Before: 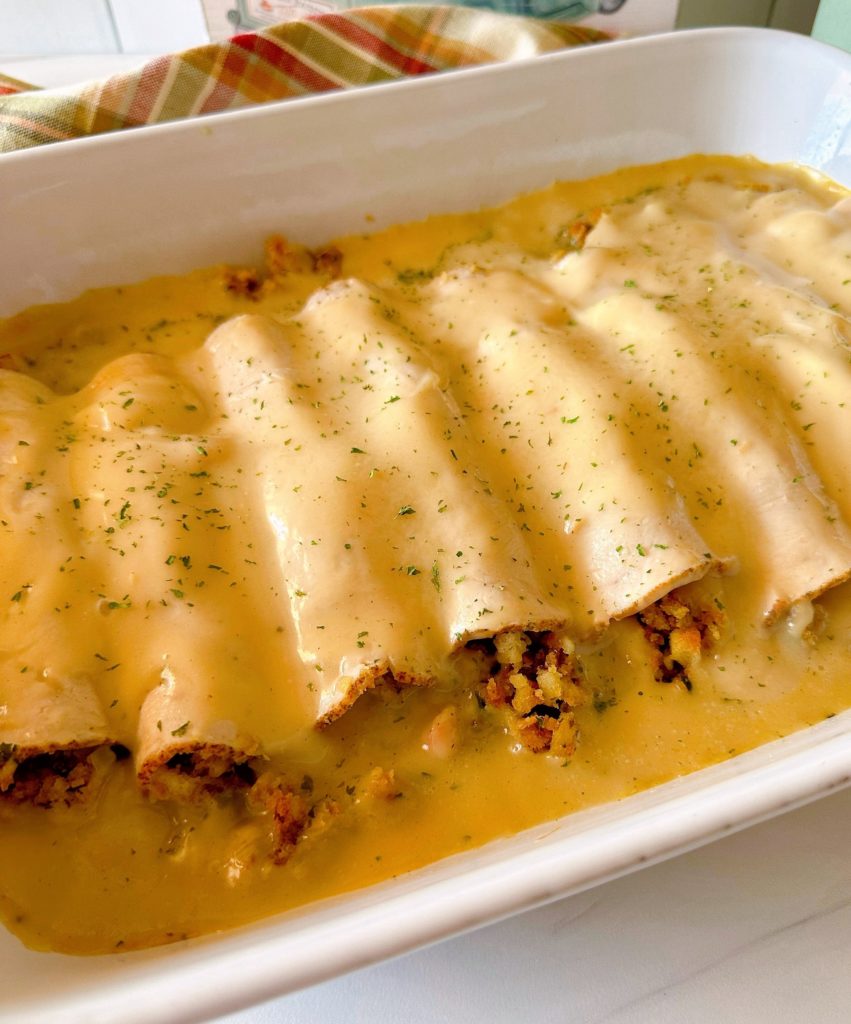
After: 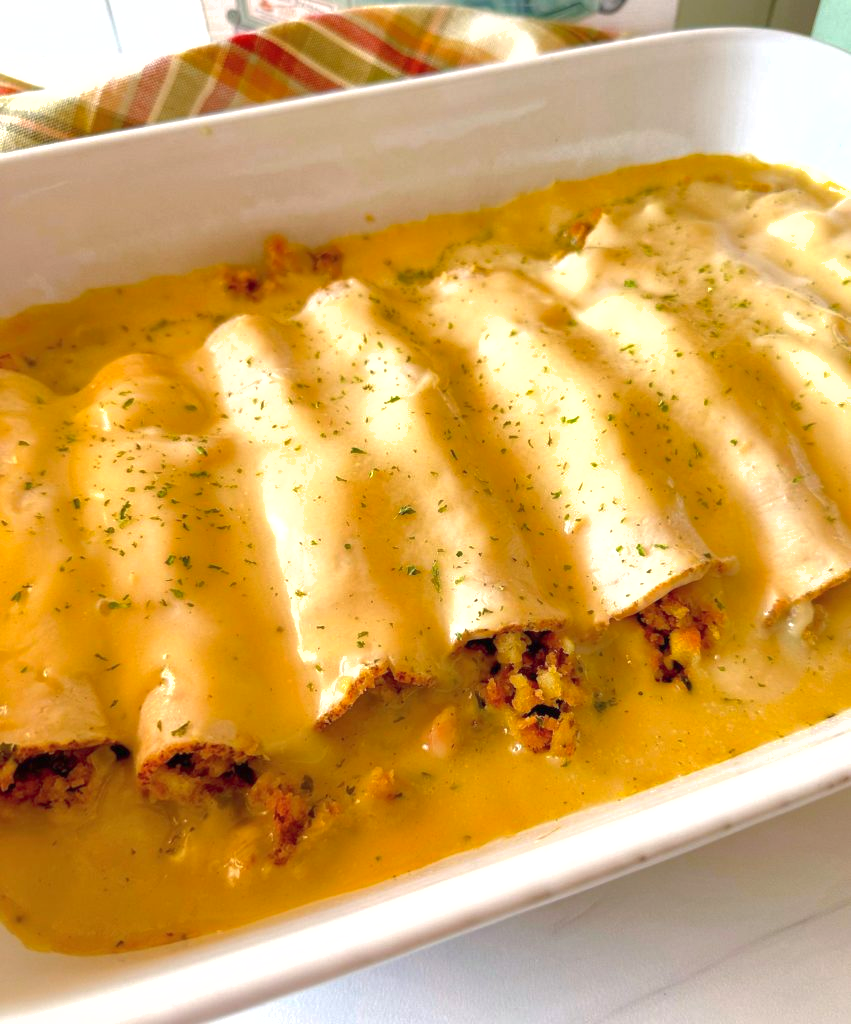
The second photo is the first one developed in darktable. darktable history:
shadows and highlights: on, module defaults
exposure: black level correction 0, exposure 0.5 EV, compensate highlight preservation false
